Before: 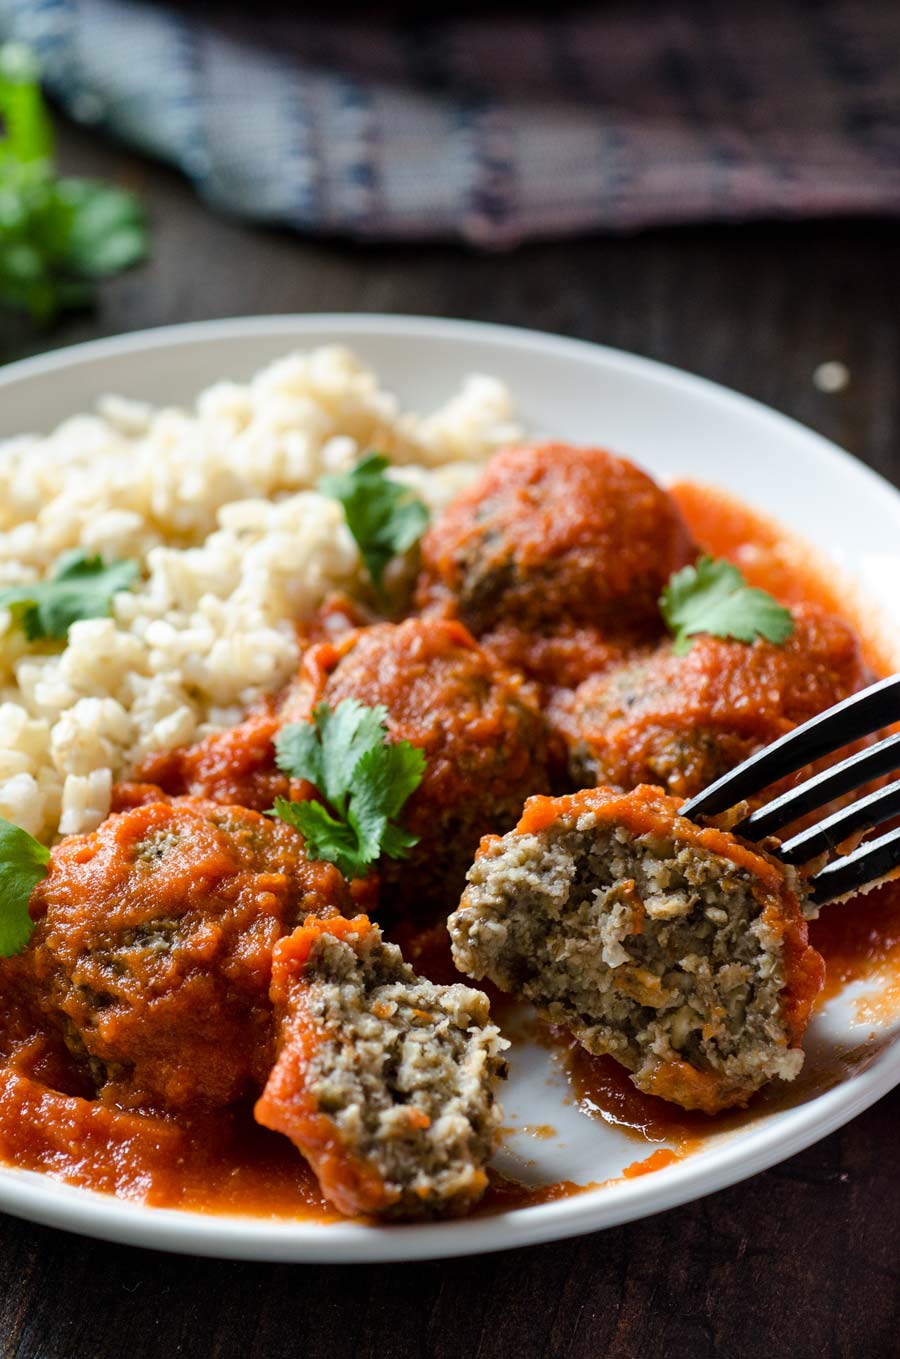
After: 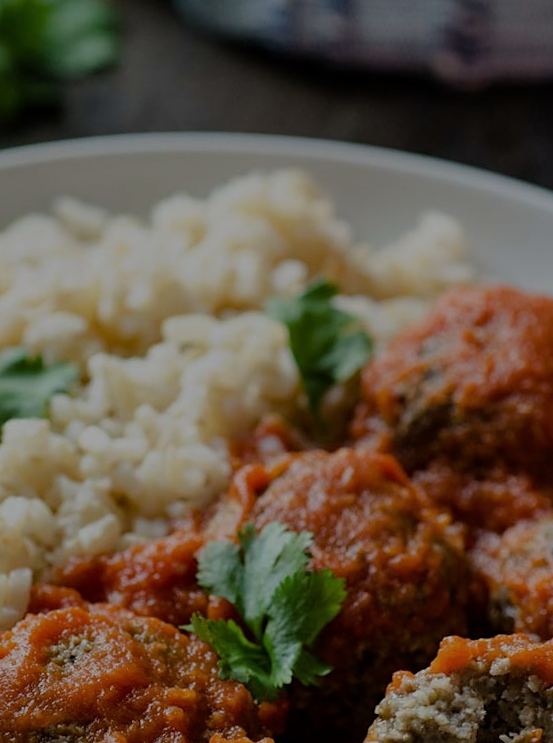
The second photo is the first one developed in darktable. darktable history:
exposure: exposure -1.472 EV, compensate exposure bias true, compensate highlight preservation false
shadows and highlights: shadows 20.93, highlights -81.08, soften with gaussian
crop and rotate: angle -5.44°, left 2.235%, top 7.079%, right 27.758%, bottom 30.669%
sharpen: amount 0.203
